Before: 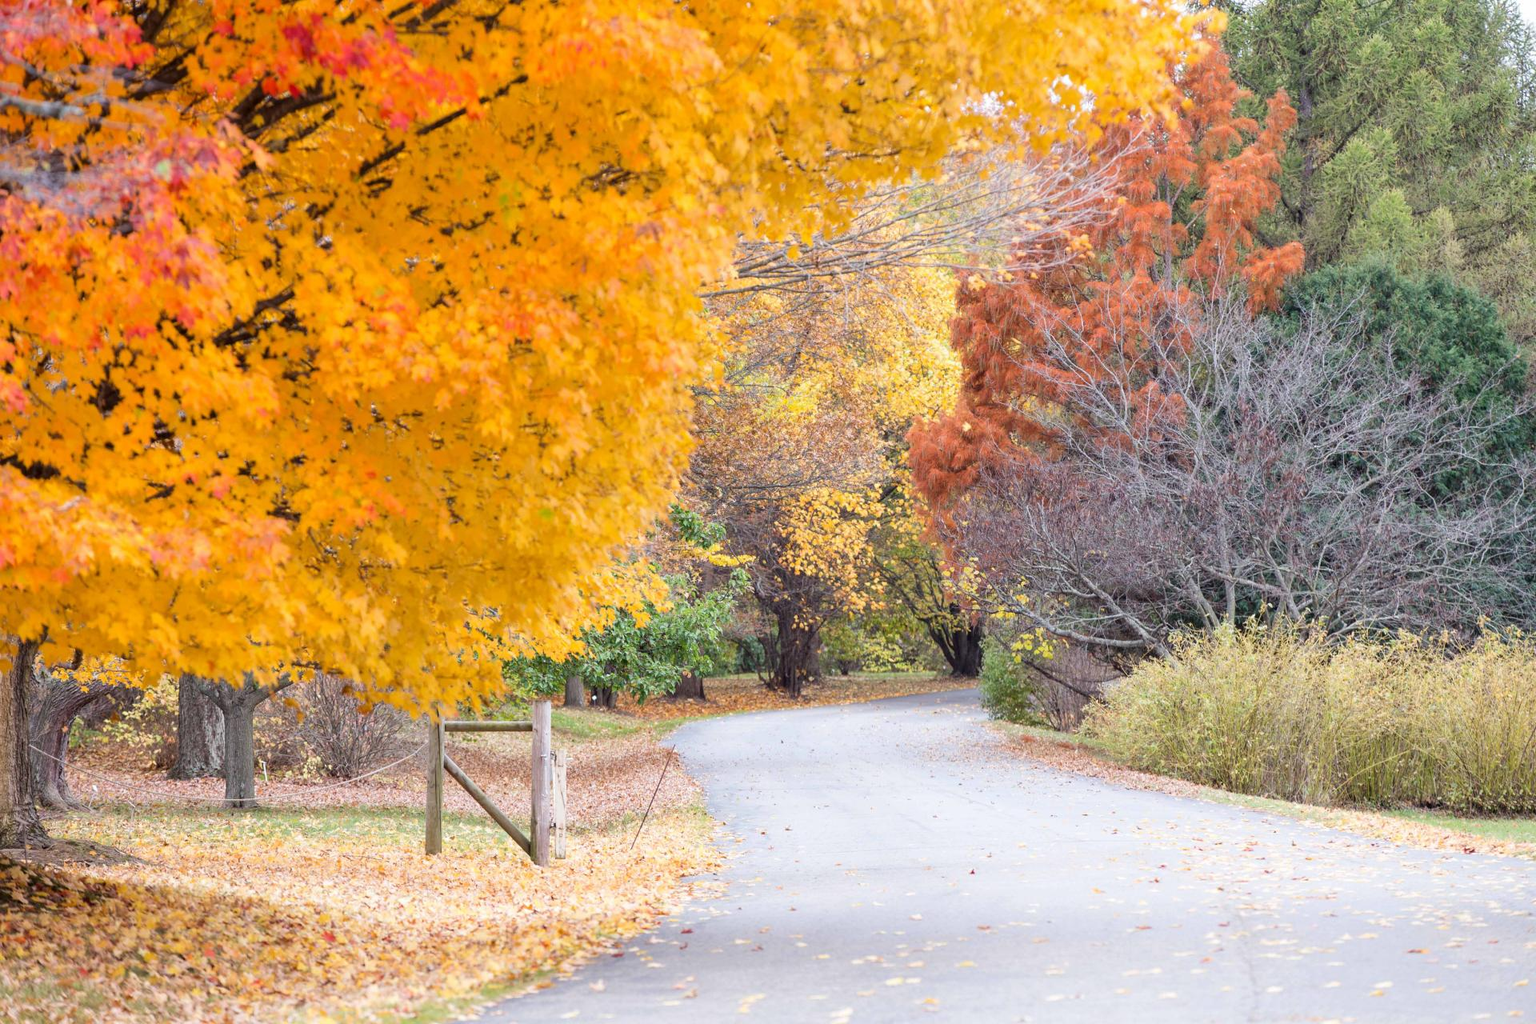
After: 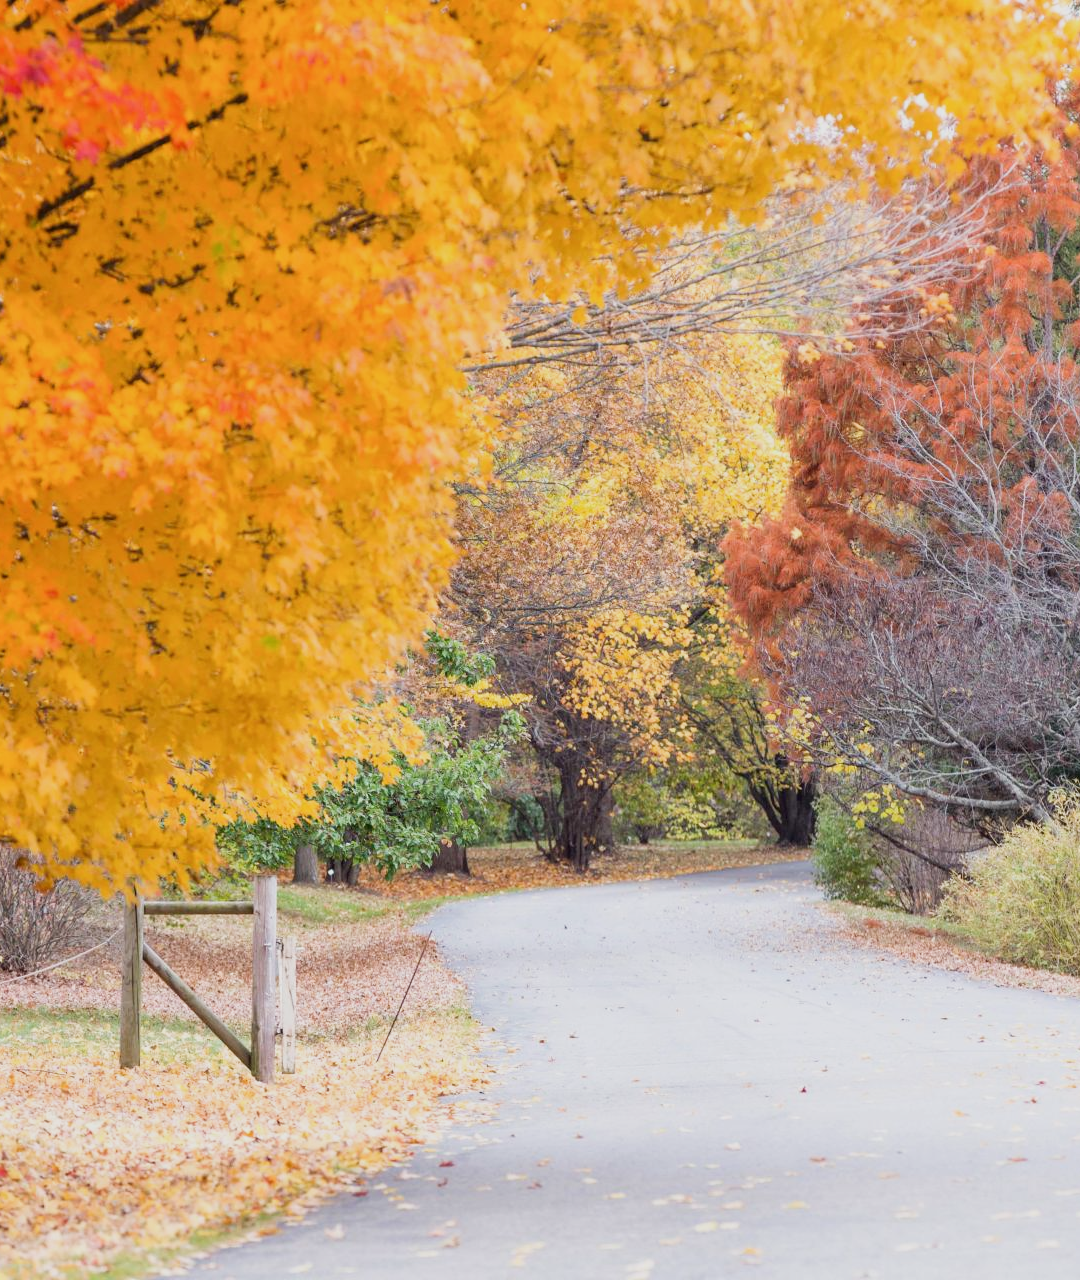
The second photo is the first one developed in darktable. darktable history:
crop: left 21.496%, right 22.254%
sigmoid: contrast 1.22, skew 0.65
